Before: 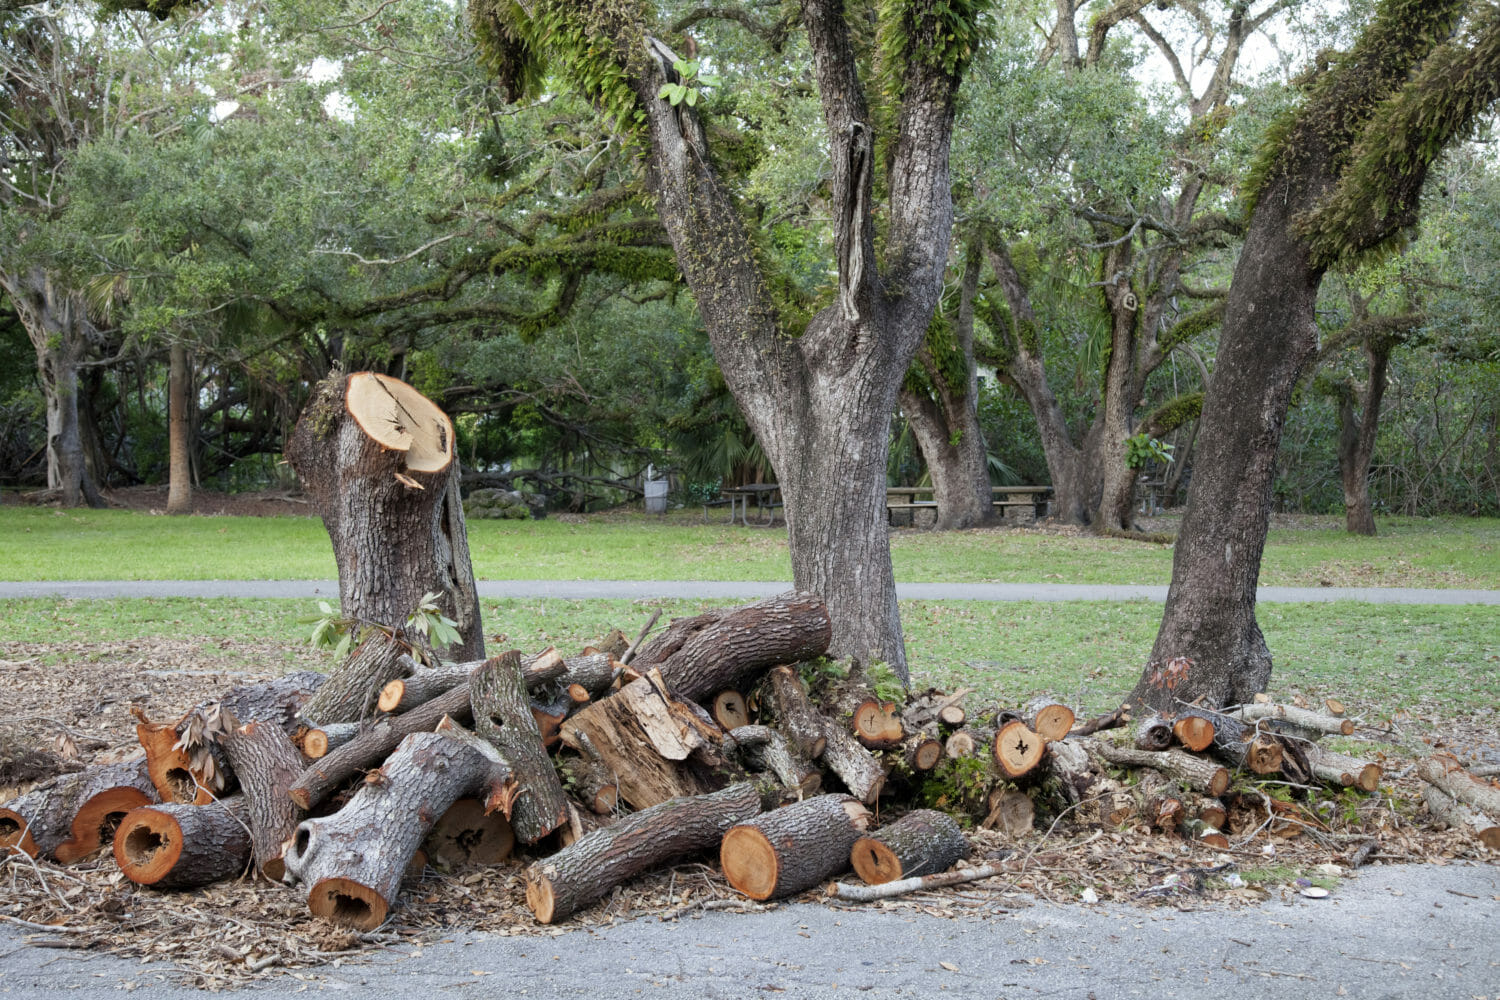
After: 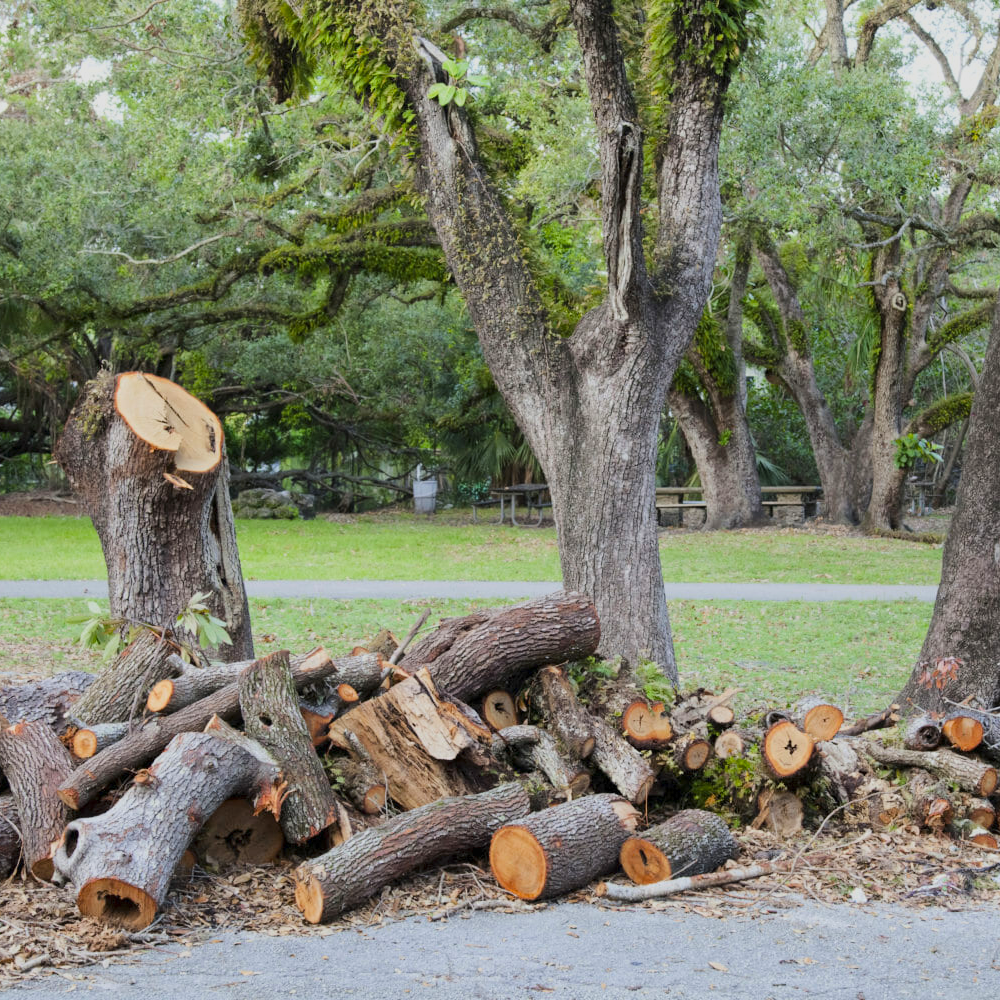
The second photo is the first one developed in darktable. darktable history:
color balance rgb: perceptual saturation grading › global saturation 19.838%, contrast -29.96%
crop: left 15.418%, right 17.901%
tone curve: curves: ch0 [(0, 0) (0.126, 0.061) (0.338, 0.285) (0.494, 0.518) (0.703, 0.762) (1, 1)]; ch1 [(0, 0) (0.364, 0.322) (0.443, 0.441) (0.5, 0.501) (0.55, 0.578) (1, 1)]; ch2 [(0, 0) (0.44, 0.424) (0.501, 0.499) (0.557, 0.564) (0.613, 0.682) (0.707, 0.746) (1, 1)], color space Lab, linked channels, preserve colors none
exposure: exposure 0.298 EV, compensate highlight preservation false
